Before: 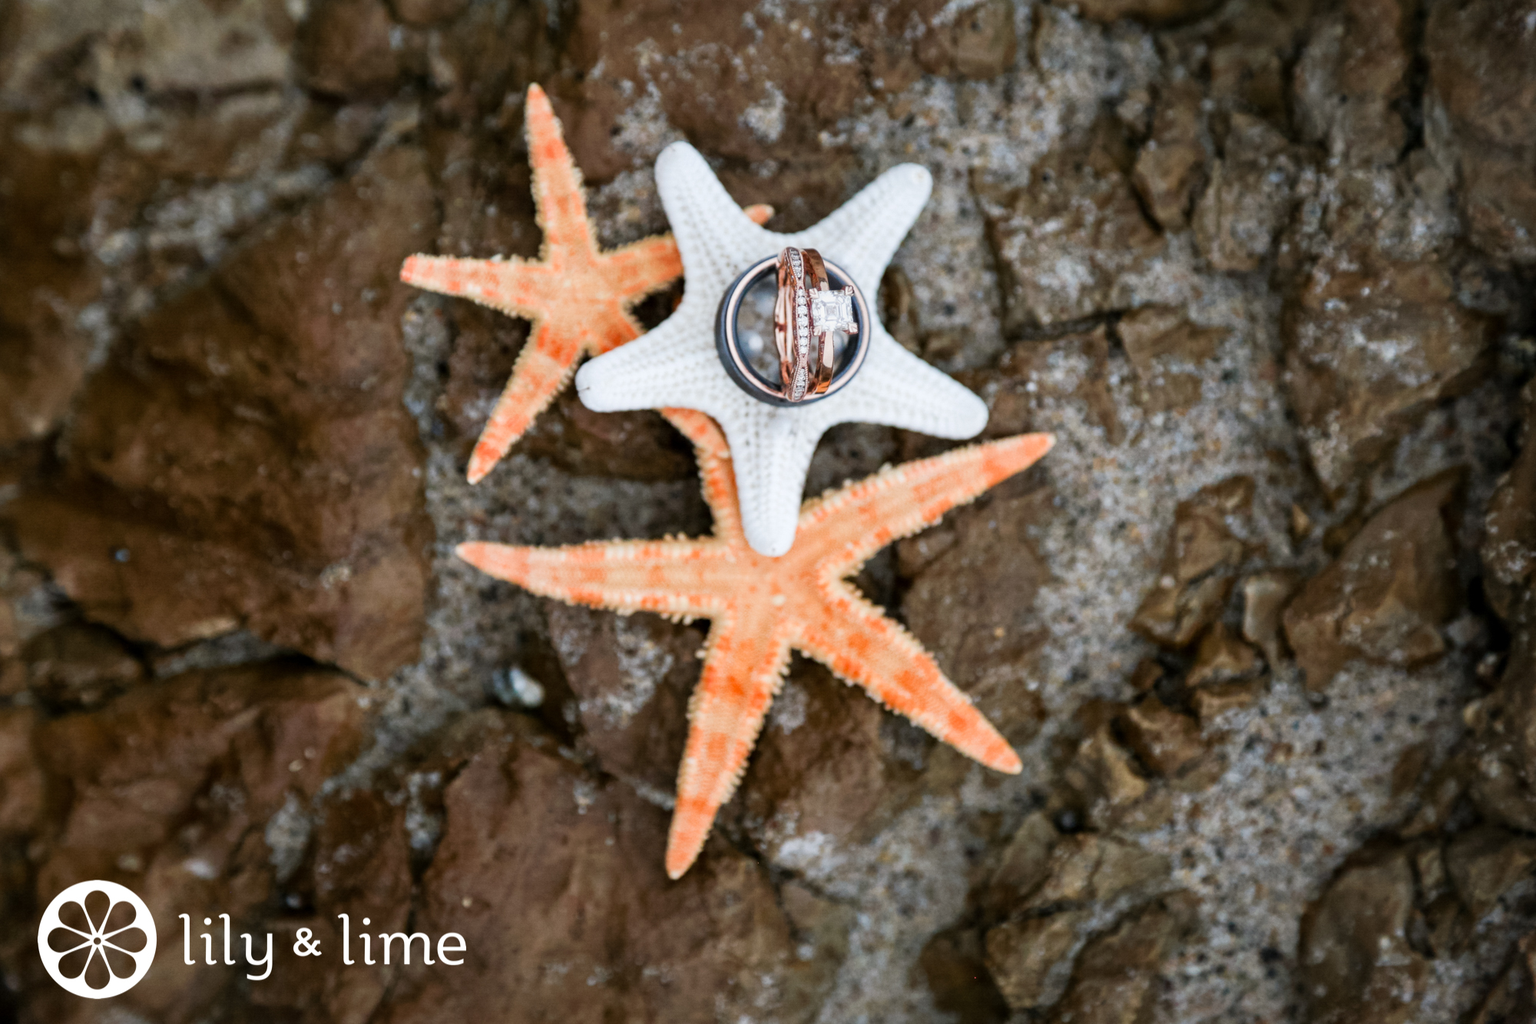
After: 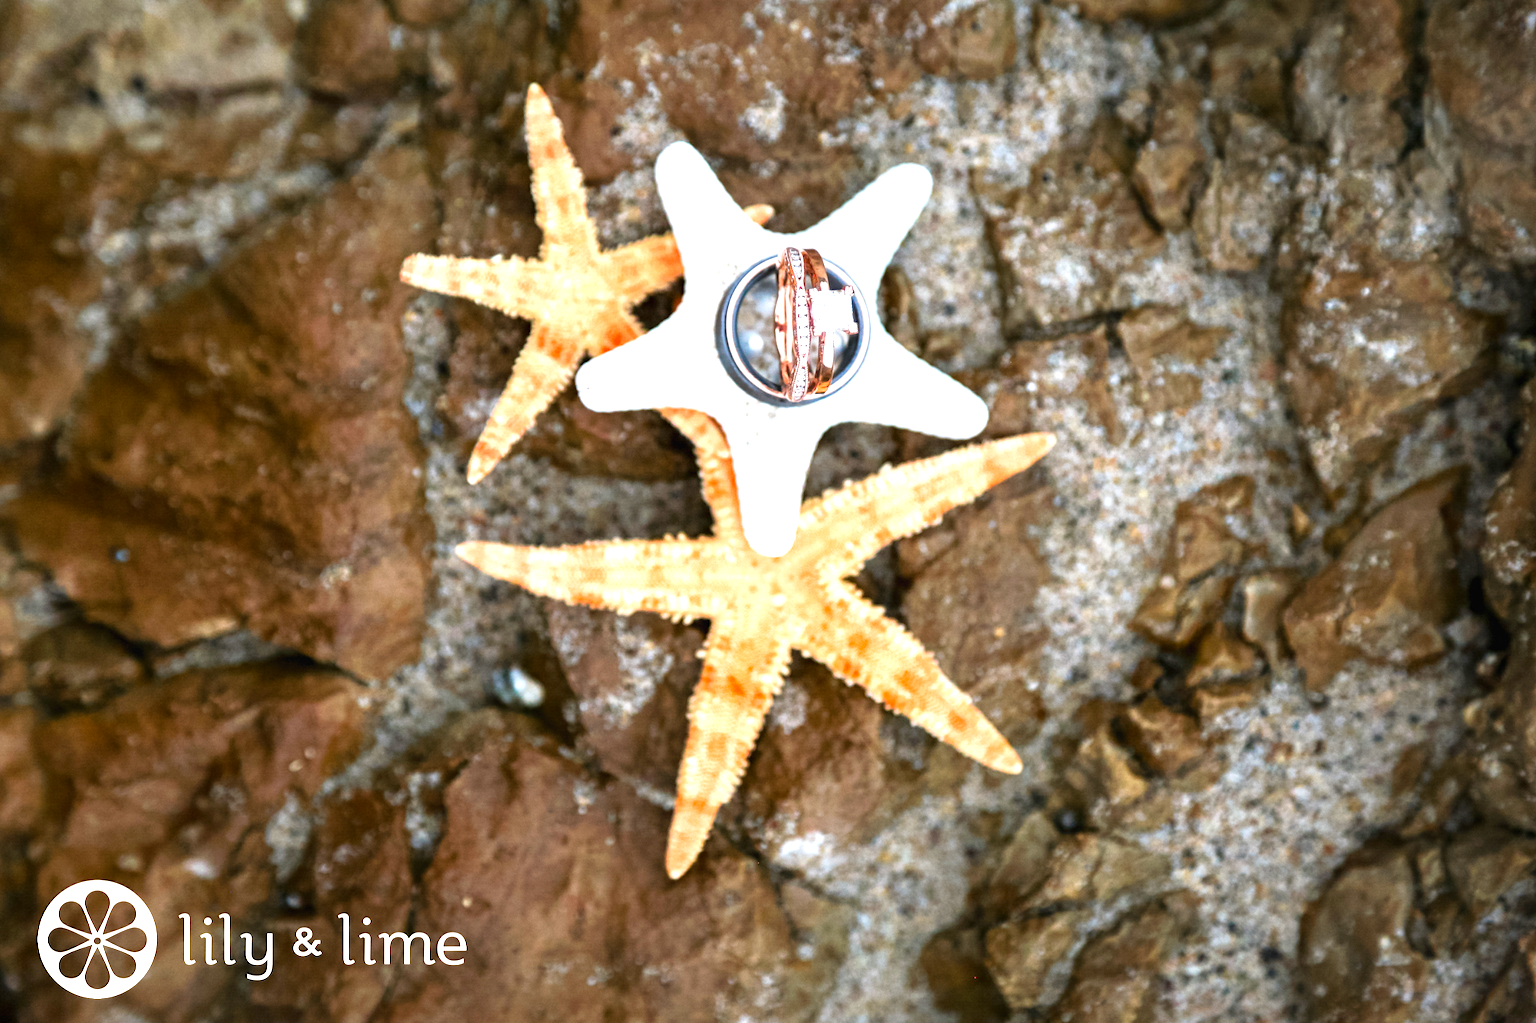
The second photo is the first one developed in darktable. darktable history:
contrast equalizer: y [[0.5, 0.5, 0.472, 0.5, 0.5, 0.5], [0.5 ×6], [0.5 ×6], [0 ×6], [0 ×6]]
contrast brightness saturation: saturation 0.1
exposure: black level correction 0, exposure 1.1 EV, compensate exposure bias true, compensate highlight preservation false
color correction: saturation 1.1
